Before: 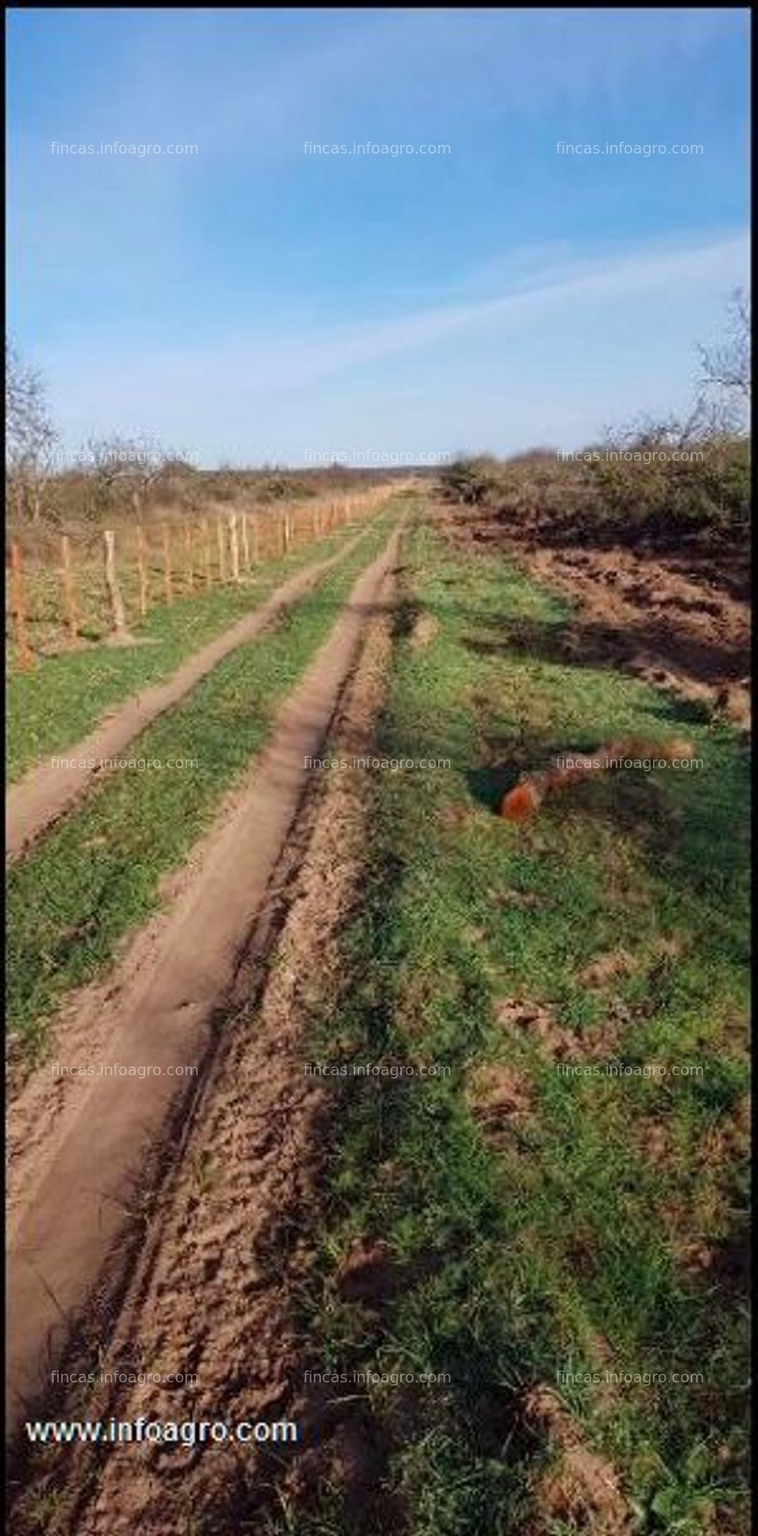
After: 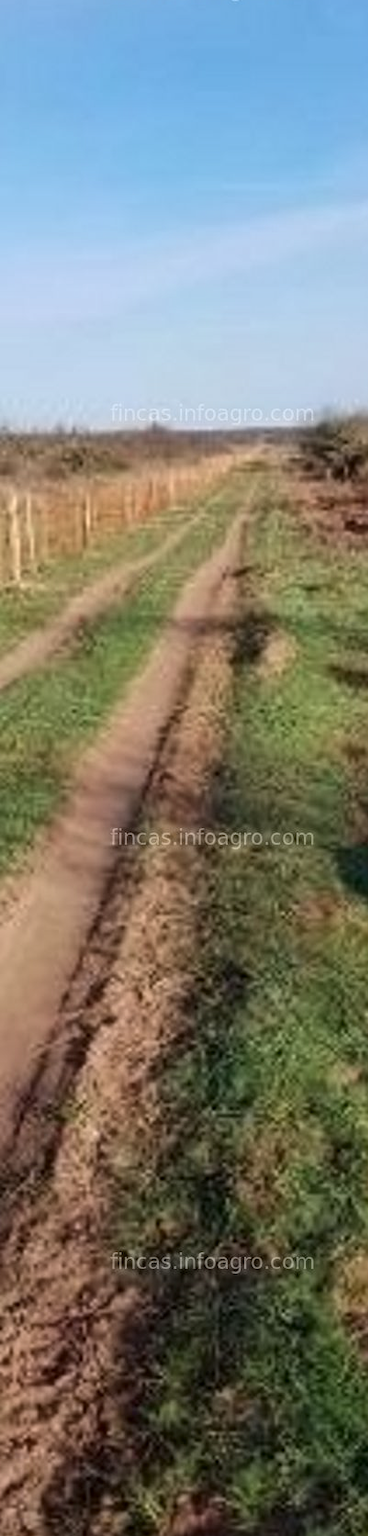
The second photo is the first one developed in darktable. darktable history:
contrast equalizer: y [[0.5 ×6], [0.5 ×6], [0.5 ×6], [0 ×6], [0, 0, 0, 0.581, 0.011, 0]]
crop and rotate: left 29.476%, top 10.214%, right 35.32%, bottom 17.333%
